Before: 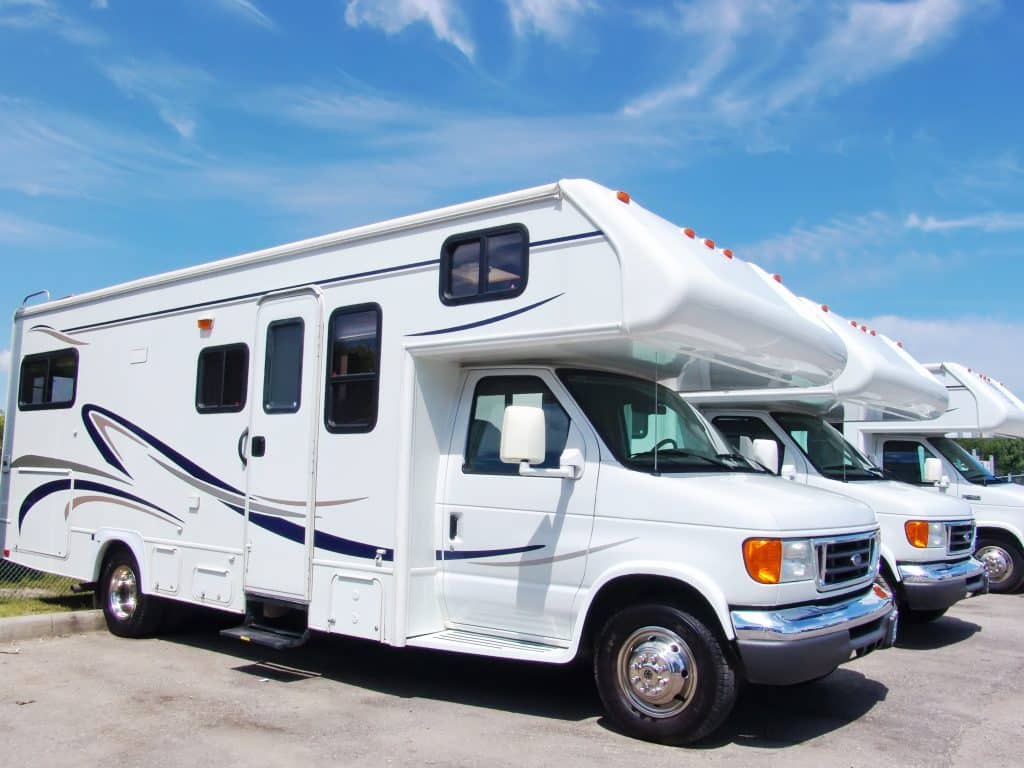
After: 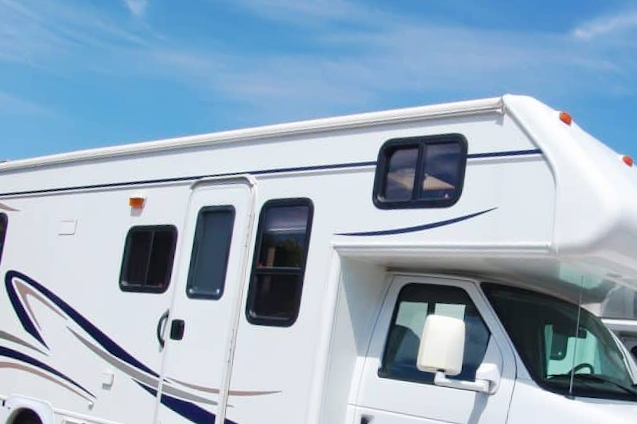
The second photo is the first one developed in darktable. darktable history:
crop and rotate: angle -5.76°, left 2.003%, top 7.012%, right 27.768%, bottom 30.629%
